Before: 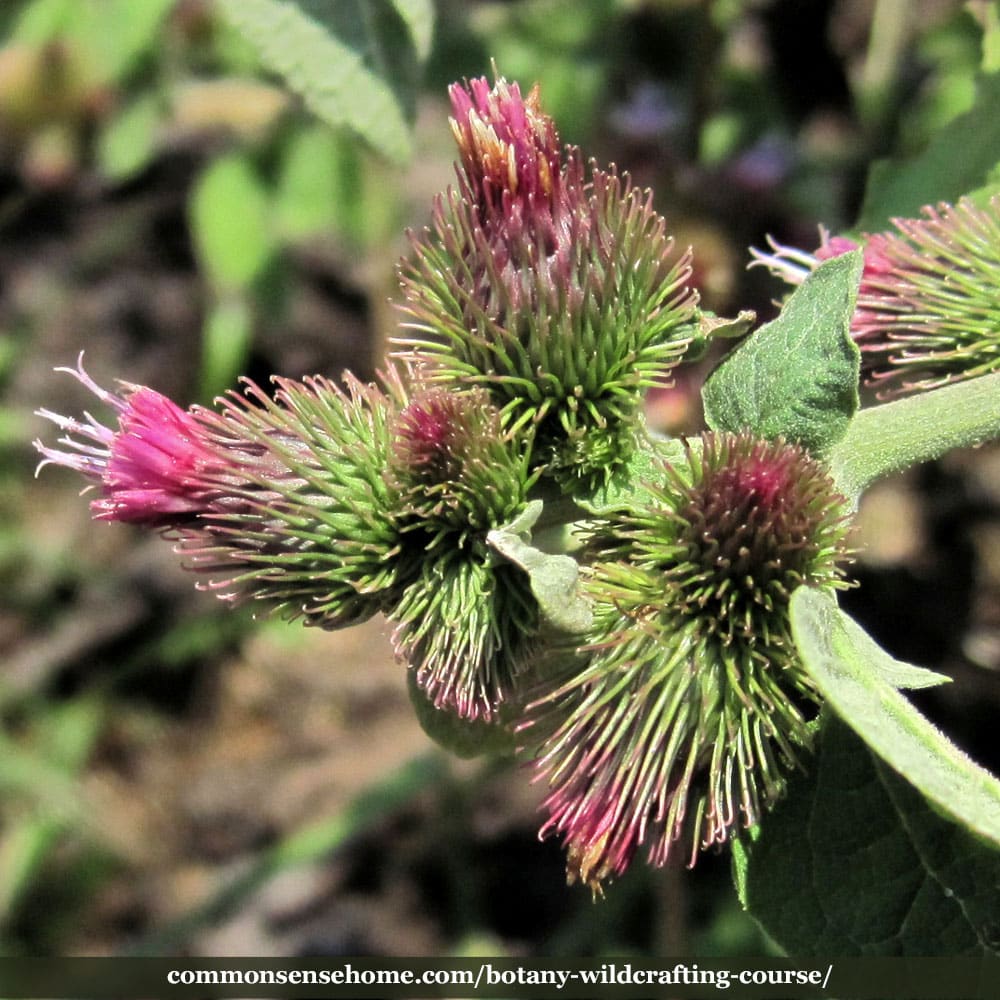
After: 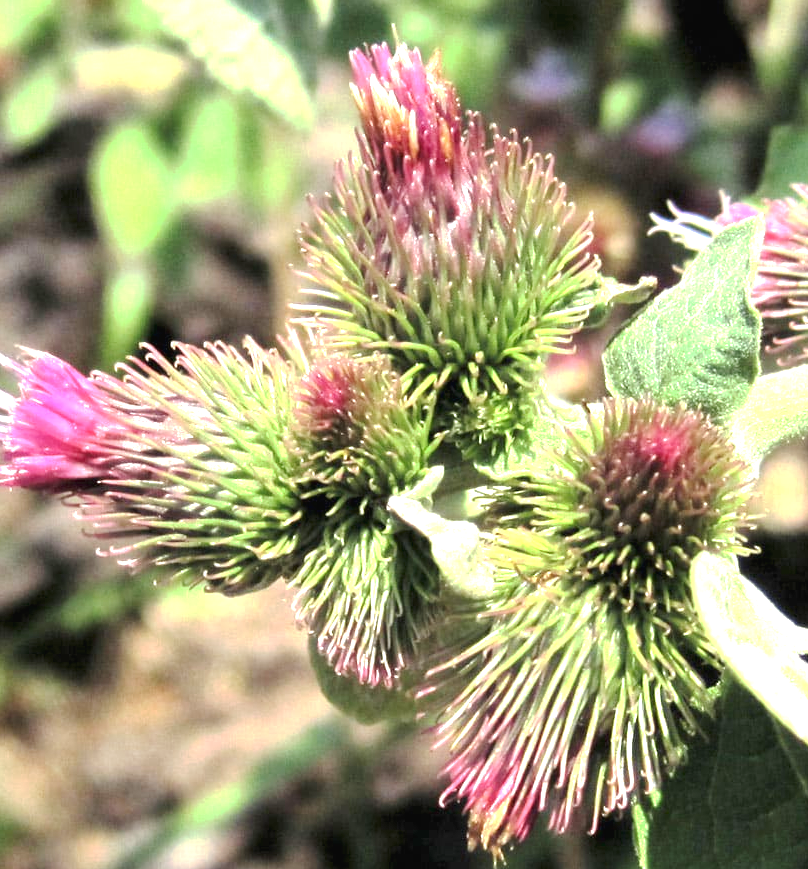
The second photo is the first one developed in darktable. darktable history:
exposure: black level correction 0, exposure 1.2 EV, compensate exposure bias true, compensate highlight preservation false
crop: left 9.929%, top 3.475%, right 9.188%, bottom 9.529%
tone curve: curves: ch0 [(0, 0) (0.003, 0.018) (0.011, 0.024) (0.025, 0.038) (0.044, 0.067) (0.069, 0.098) (0.1, 0.13) (0.136, 0.165) (0.177, 0.205) (0.224, 0.249) (0.277, 0.304) (0.335, 0.365) (0.399, 0.432) (0.468, 0.505) (0.543, 0.579) (0.623, 0.652) (0.709, 0.725) (0.801, 0.802) (0.898, 0.876) (1, 1)], preserve colors none
